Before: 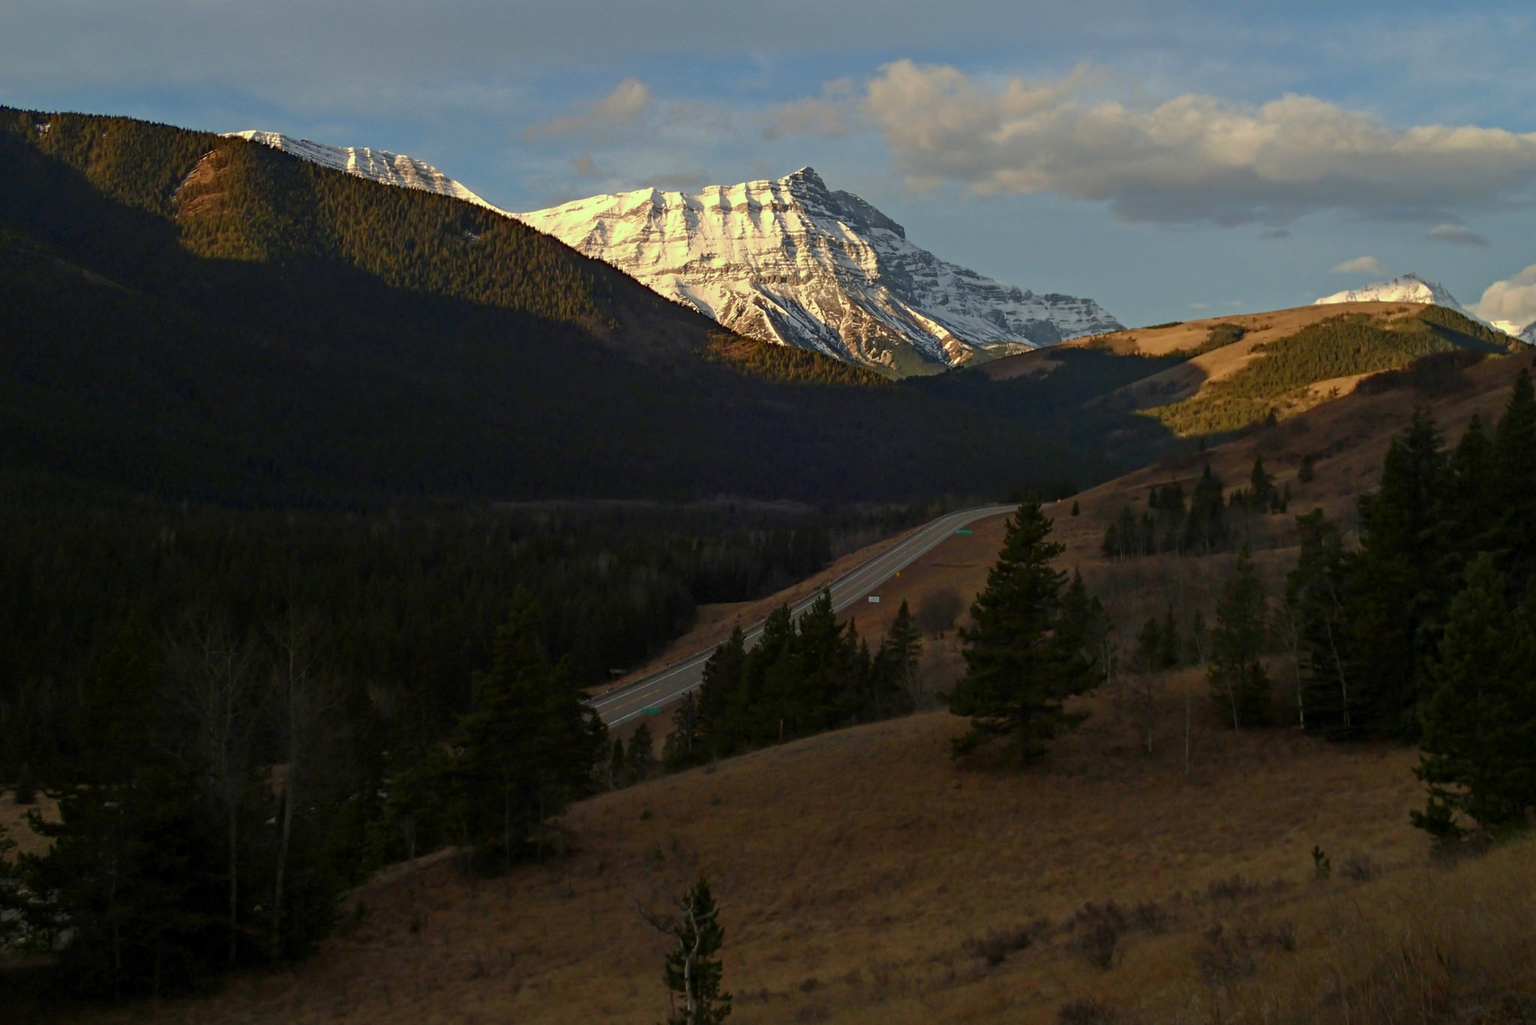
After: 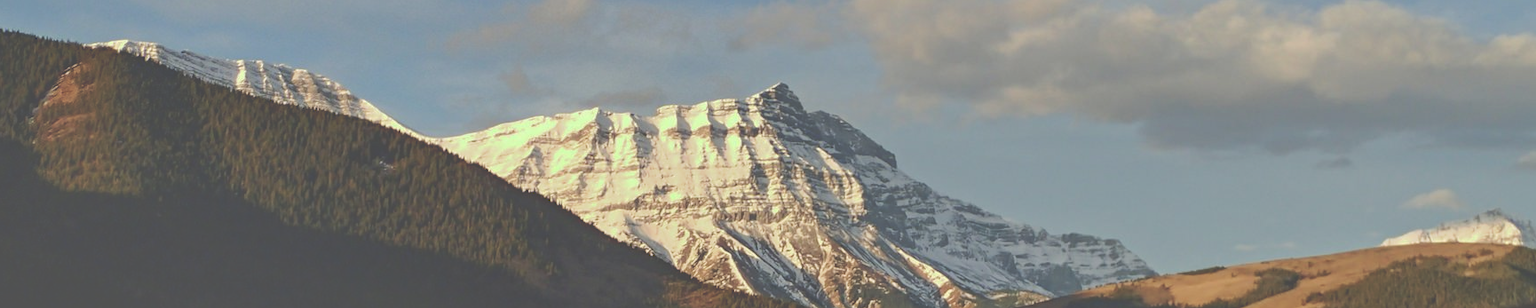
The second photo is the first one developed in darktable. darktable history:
shadows and highlights: low approximation 0.01, soften with gaussian
crop and rotate: left 9.655%, top 9.489%, right 5.84%, bottom 65.071%
tone curve: curves: ch0 [(0, 0) (0.003, 0.298) (0.011, 0.298) (0.025, 0.298) (0.044, 0.3) (0.069, 0.302) (0.1, 0.312) (0.136, 0.329) (0.177, 0.354) (0.224, 0.376) (0.277, 0.408) (0.335, 0.453) (0.399, 0.503) (0.468, 0.562) (0.543, 0.623) (0.623, 0.686) (0.709, 0.754) (0.801, 0.825) (0.898, 0.873) (1, 1)], preserve colors none
